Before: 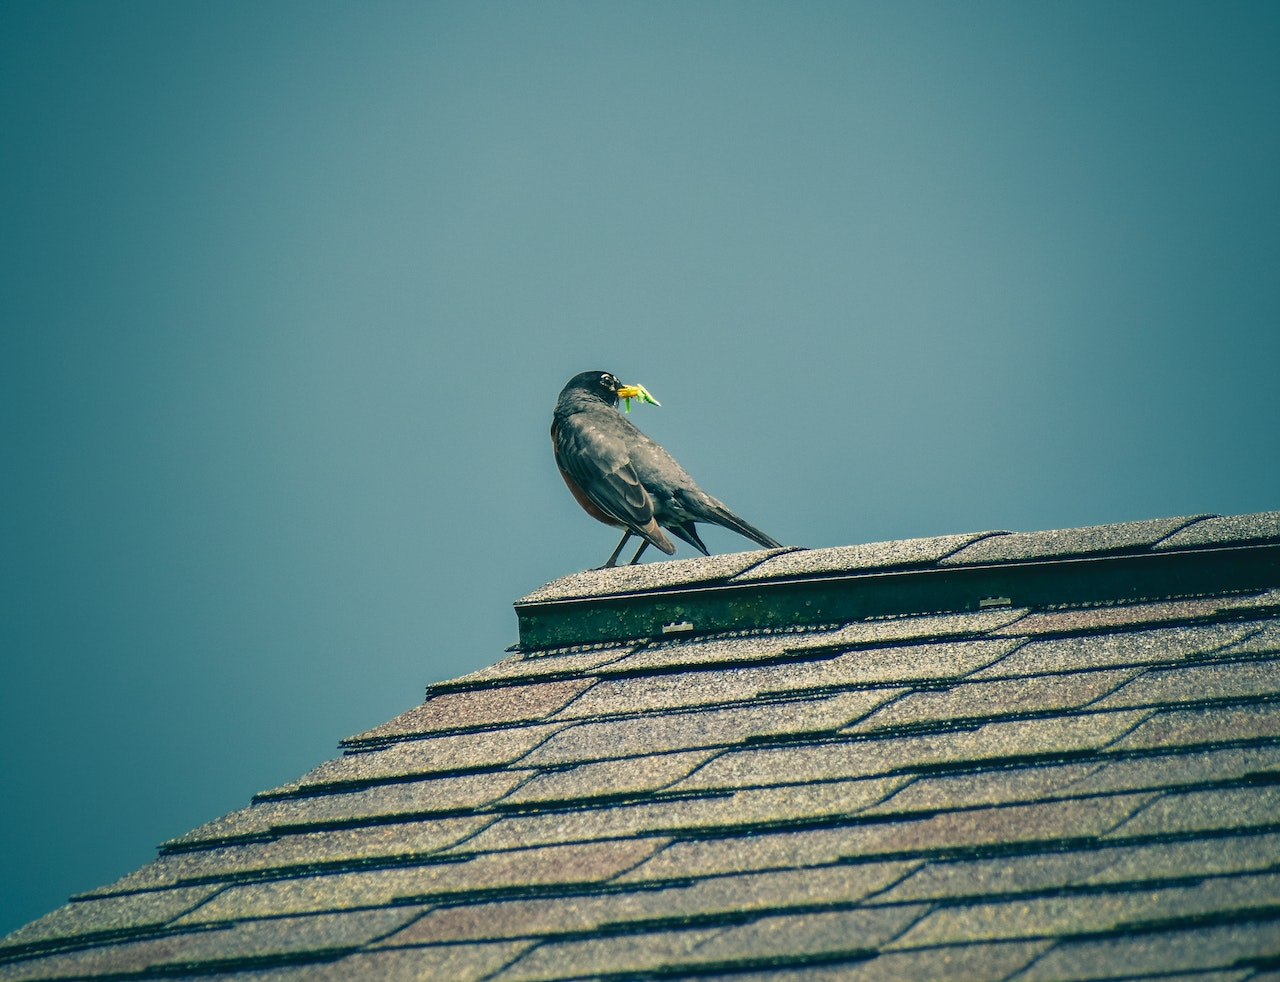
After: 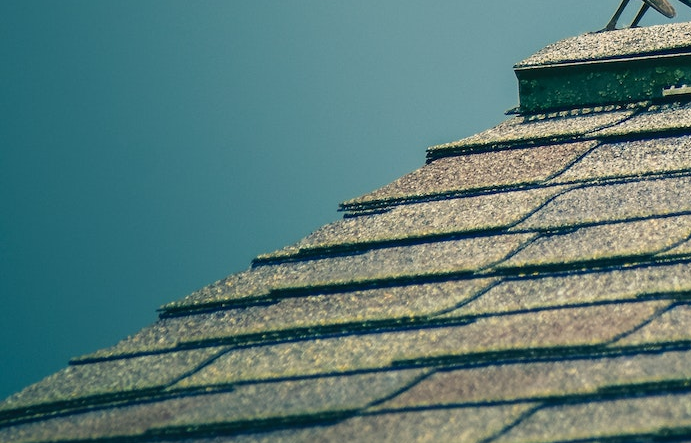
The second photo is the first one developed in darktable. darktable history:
crop and rotate: top 54.696%, right 45.939%, bottom 0.153%
